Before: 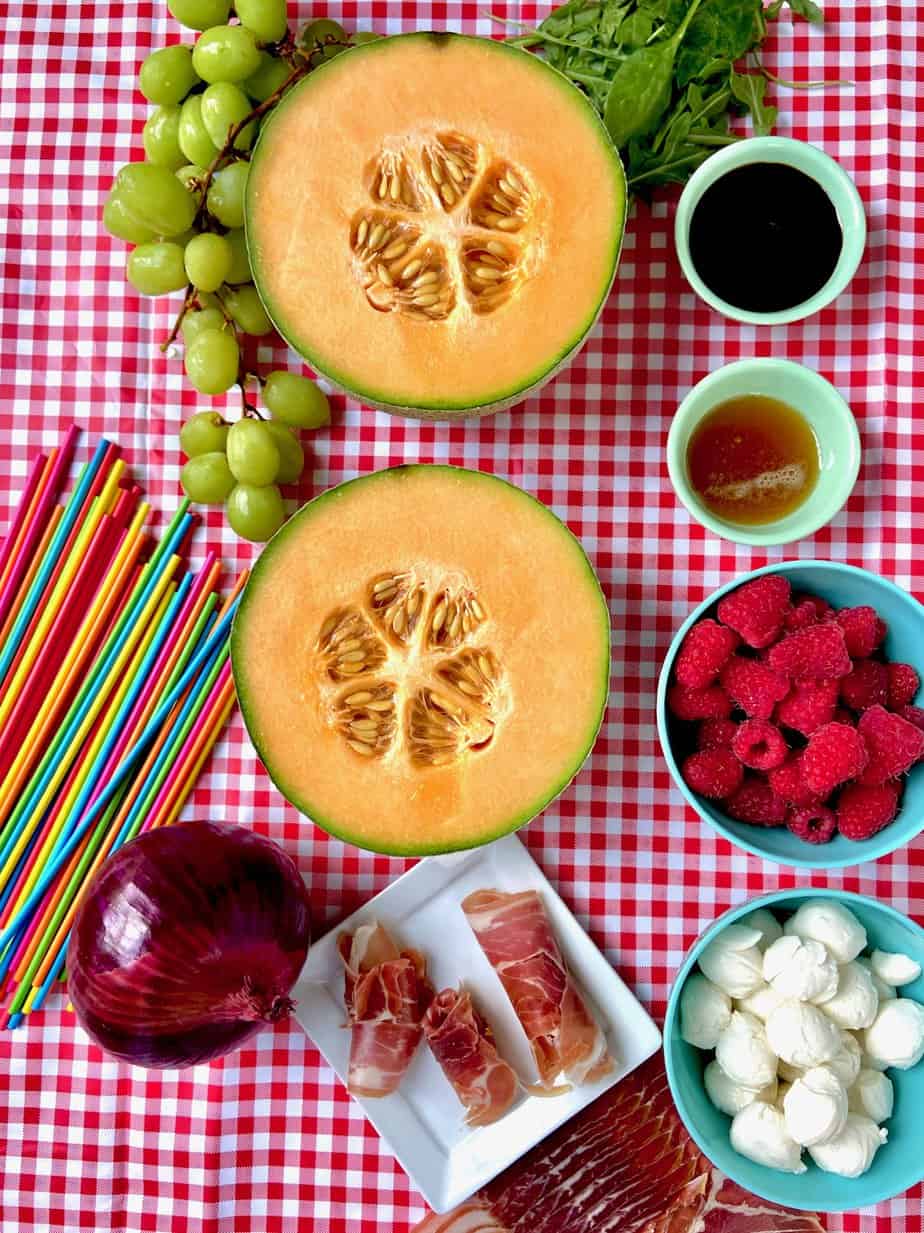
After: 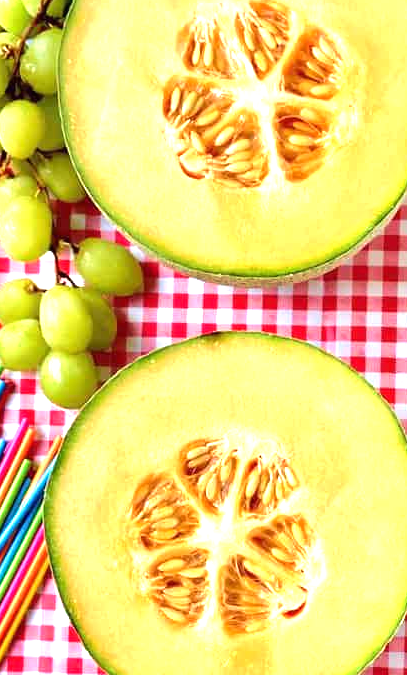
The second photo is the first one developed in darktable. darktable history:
crop: left 20.248%, top 10.86%, right 35.675%, bottom 34.321%
velvia: on, module defaults
exposure: black level correction 0, exposure 1.1 EV, compensate exposure bias true, compensate highlight preservation false
